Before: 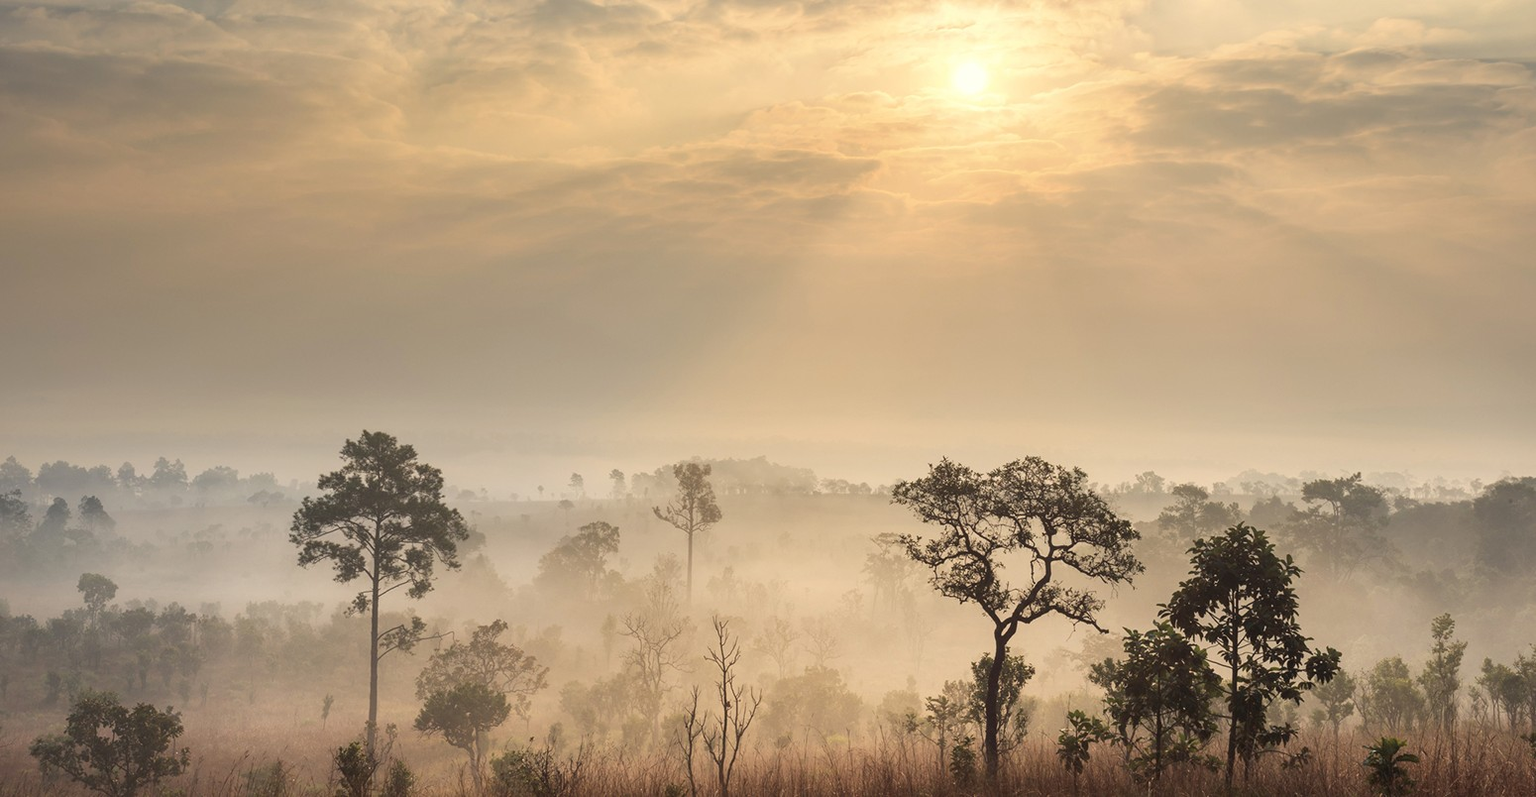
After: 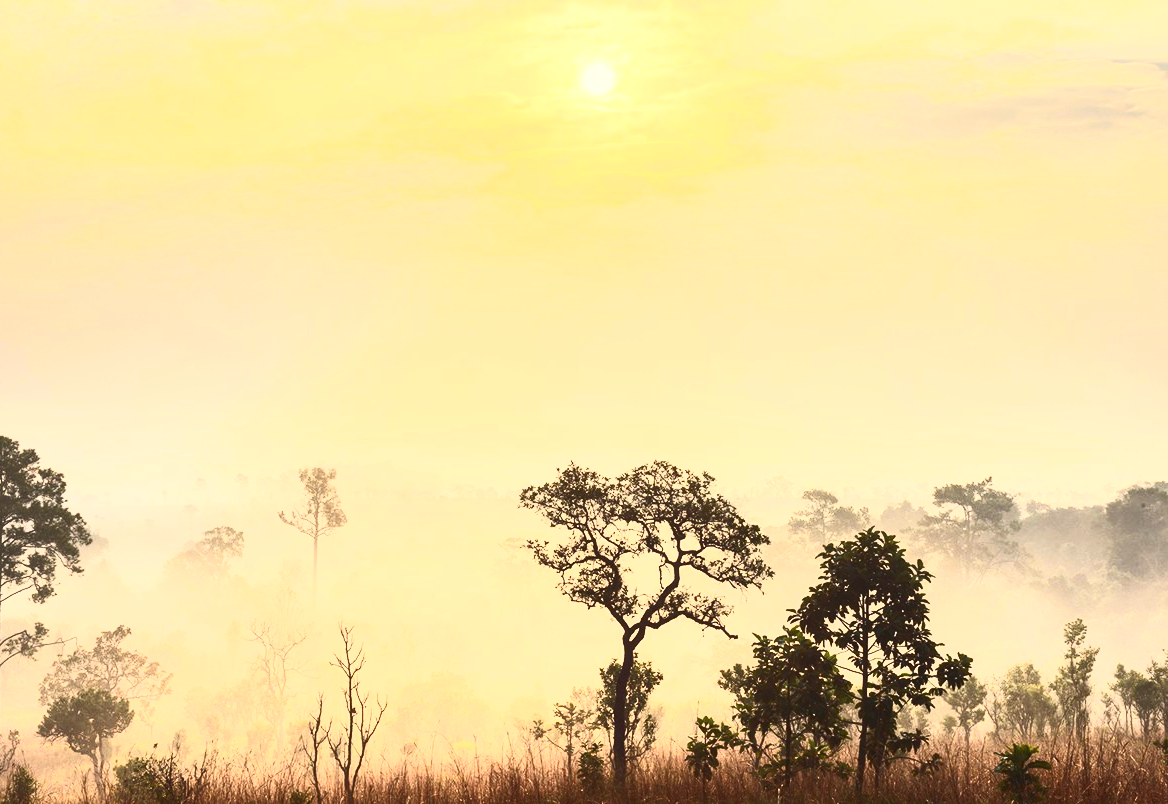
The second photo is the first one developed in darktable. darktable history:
contrast brightness saturation: contrast 0.83, brightness 0.59, saturation 0.59
crop and rotate: left 24.6%
